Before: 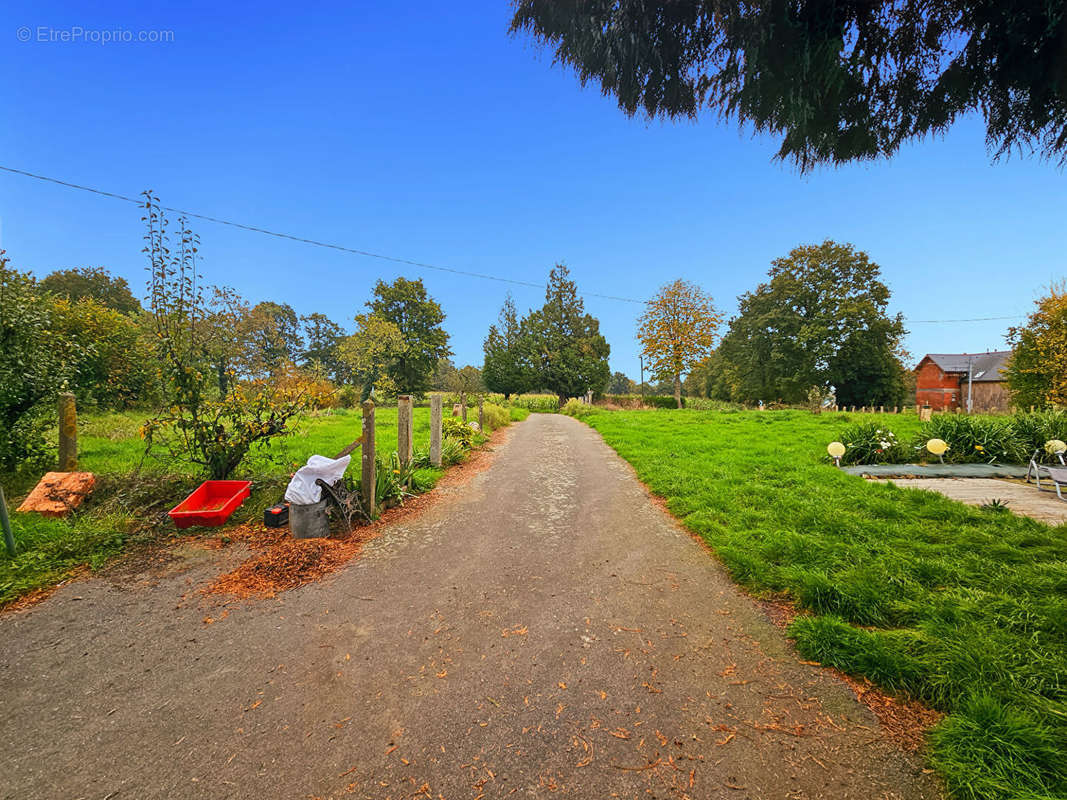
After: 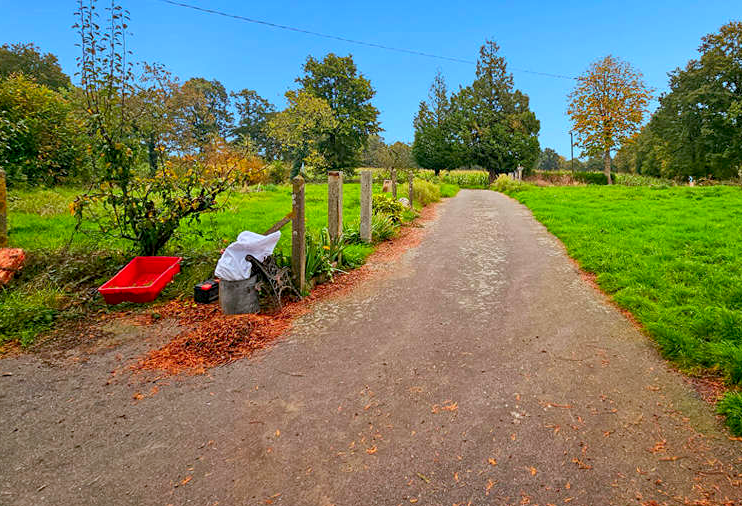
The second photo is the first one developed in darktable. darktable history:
exposure: black level correction 0.01, exposure 0.016 EV, compensate highlight preservation false
color calibration: output R [0.946, 0.065, -0.013, 0], output G [-0.246, 1.264, -0.017, 0], output B [0.046, -0.098, 1.05, 0], gray › normalize channels true, illuminant as shot in camera, x 0.358, y 0.373, temperature 4628.91 K, gamut compression 0.02
crop: left 6.6%, top 28.031%, right 23.766%, bottom 8.654%
